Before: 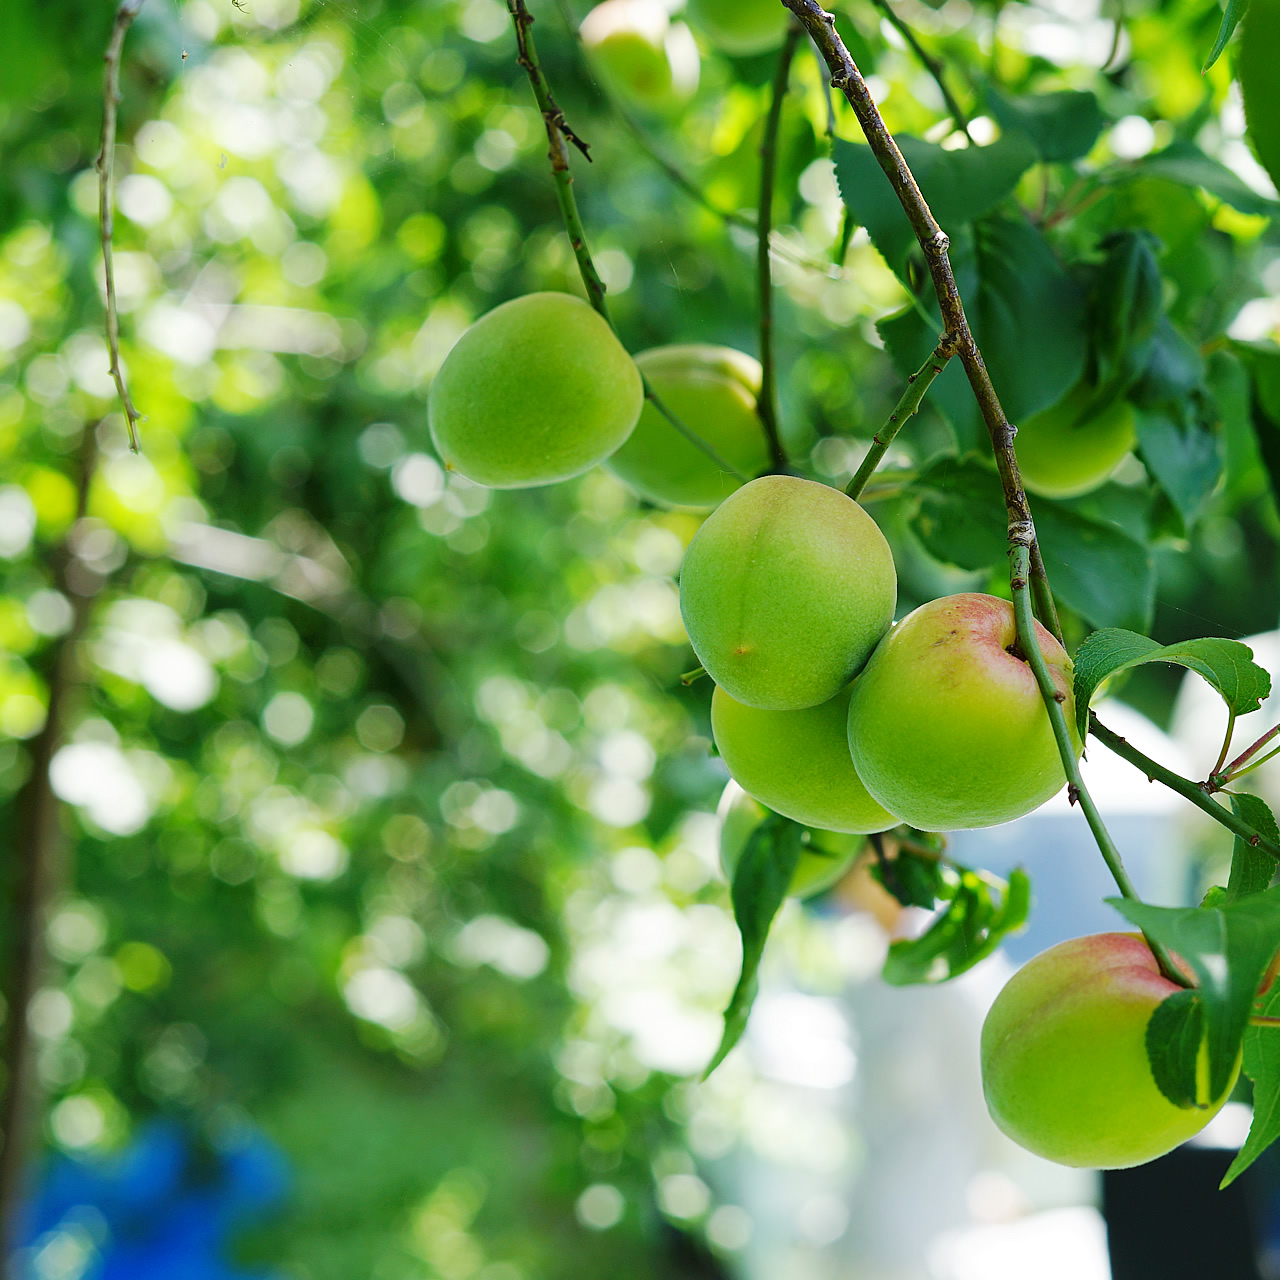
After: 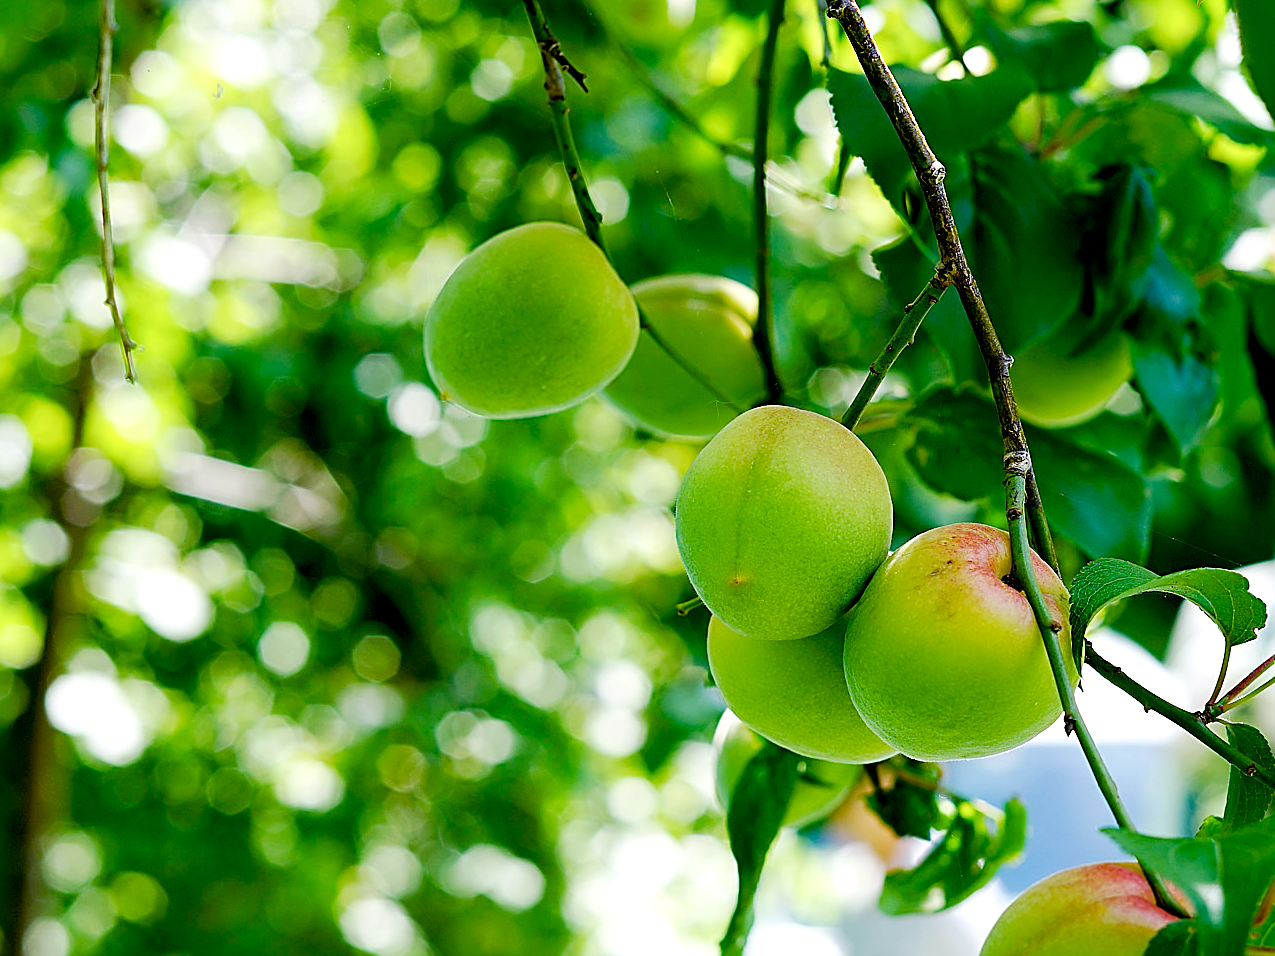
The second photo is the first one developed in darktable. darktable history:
color balance rgb: shadows lift › luminance -9.41%, highlights gain › luminance 17.6%, global offset › luminance -1.45%, perceptual saturation grading › highlights -17.77%, perceptual saturation grading › mid-tones 33.1%, perceptual saturation grading › shadows 50.52%, global vibrance 24.22%
crop: left 0.387%, top 5.469%, bottom 19.809%
sharpen: on, module defaults
white balance: red 1.009, blue 1.027
